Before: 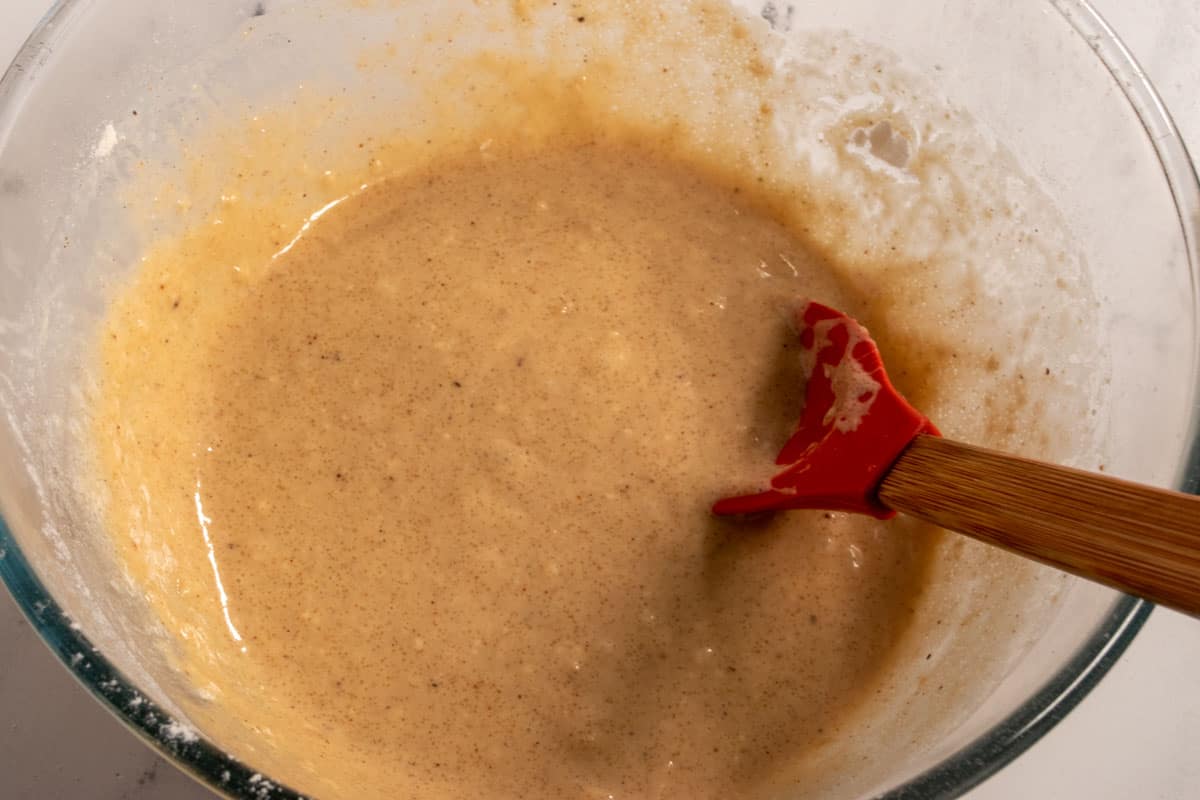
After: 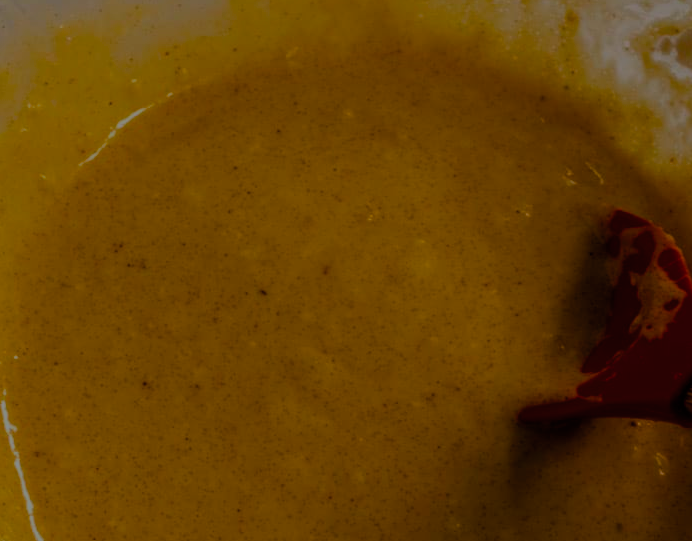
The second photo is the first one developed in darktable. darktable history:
crop: left 16.214%, top 11.505%, right 26.046%, bottom 20.812%
exposure: exposure -2.43 EV, compensate highlight preservation false
contrast brightness saturation: contrast 0.028, brightness 0.057, saturation 0.131
base curve: curves: ch0 [(0, 0) (0.297, 0.298) (1, 1)], preserve colors none
color balance rgb: shadows lift › chroma 2.001%, shadows lift › hue 215.48°, linear chroma grading › global chroma 15.591%, perceptual saturation grading › global saturation 35.062%, perceptual saturation grading › highlights -29.896%, perceptual saturation grading › shadows 35.11%, perceptual brilliance grading › highlights 9.488%, perceptual brilliance grading › mid-tones 5.623%, global vibrance 20%
